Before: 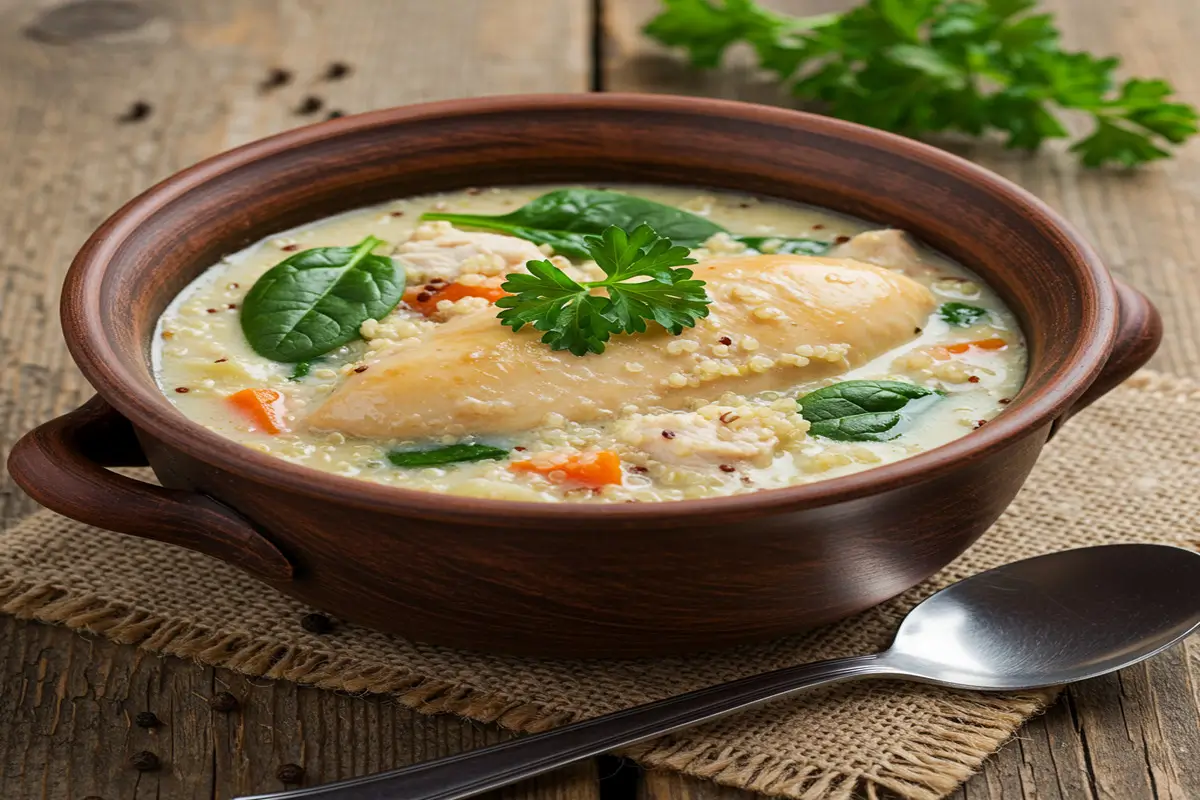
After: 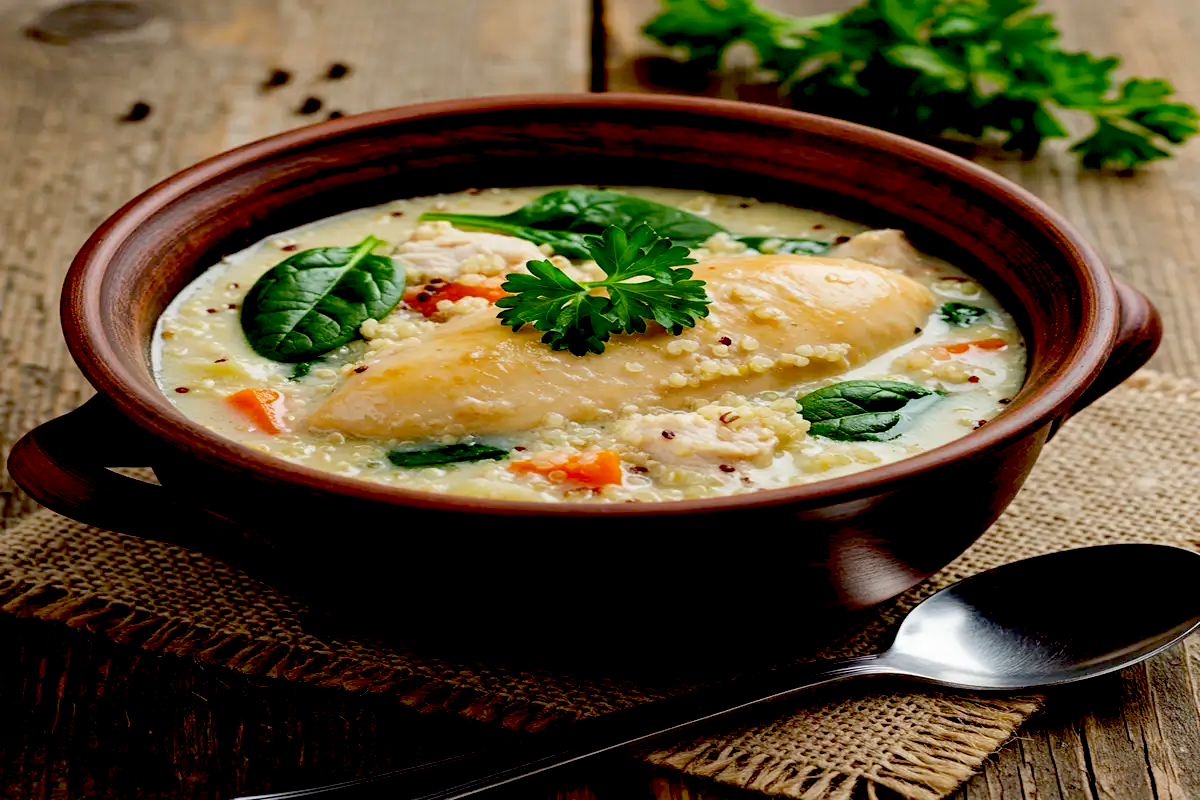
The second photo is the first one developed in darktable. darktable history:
exposure: black level correction 0.058, compensate highlight preservation false
